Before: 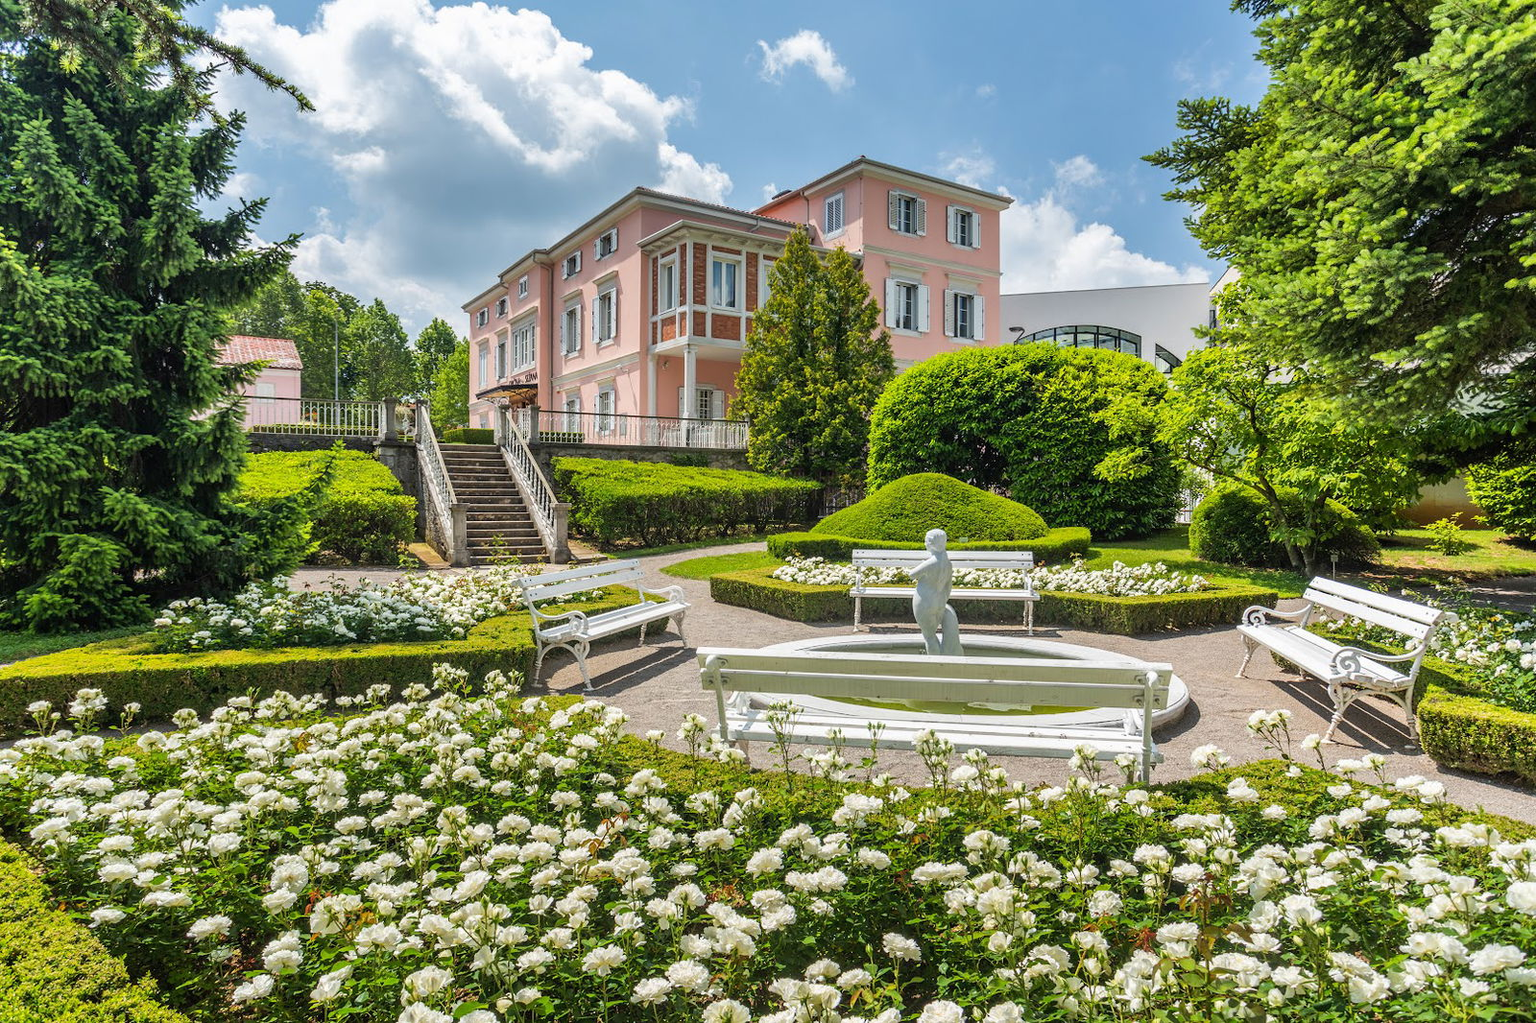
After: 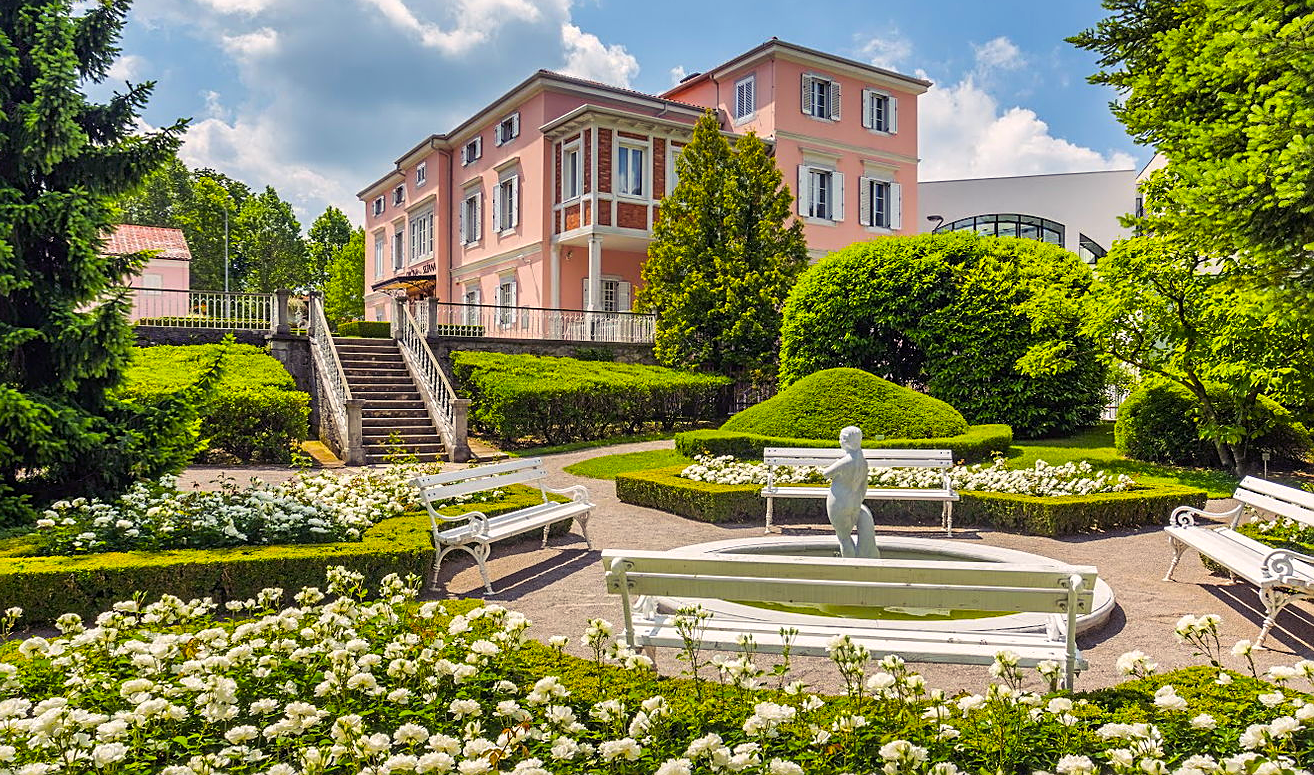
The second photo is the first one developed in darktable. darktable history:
color balance rgb: shadows lift › luminance -21.86%, shadows lift › chroma 8.825%, shadows lift › hue 285.3°, perceptual saturation grading › global saturation 25.175%, global vibrance 20%
crop: left 7.784%, top 11.818%, right 10.043%, bottom 15.41%
sharpen: on, module defaults
color correction: highlights a* 3.84, highlights b* 5.1
